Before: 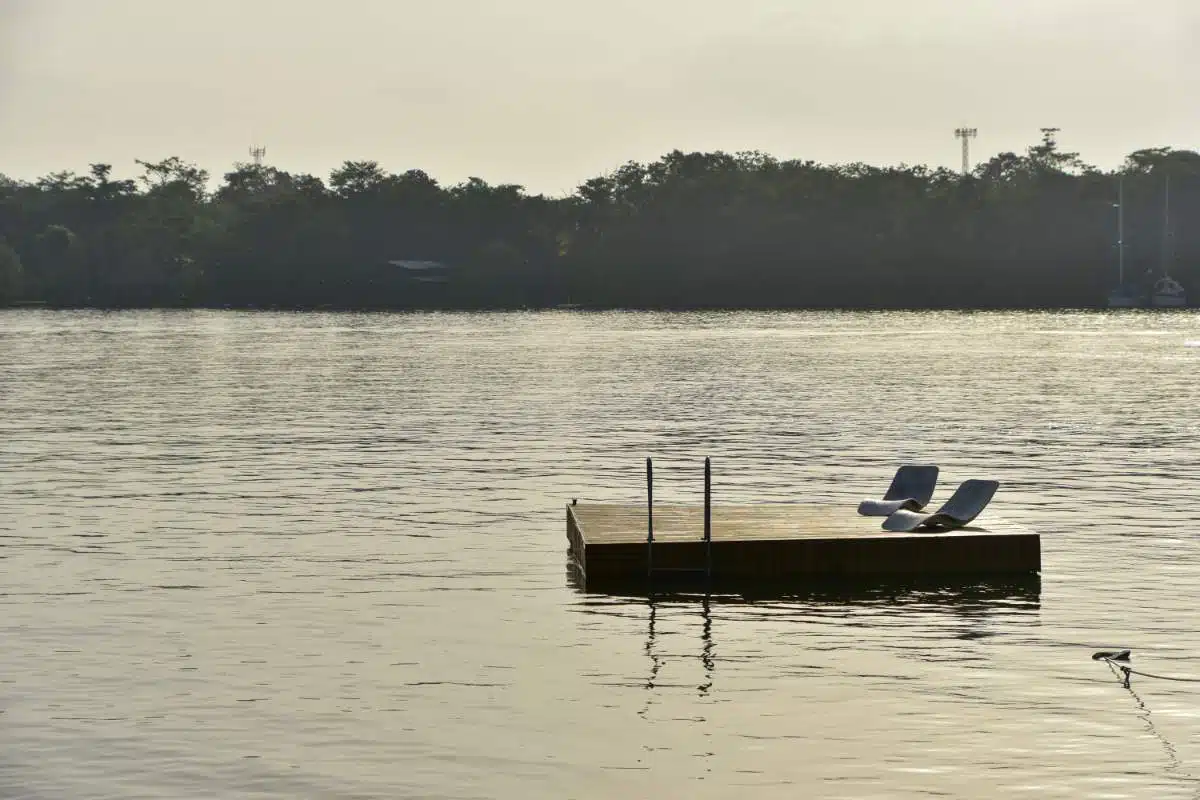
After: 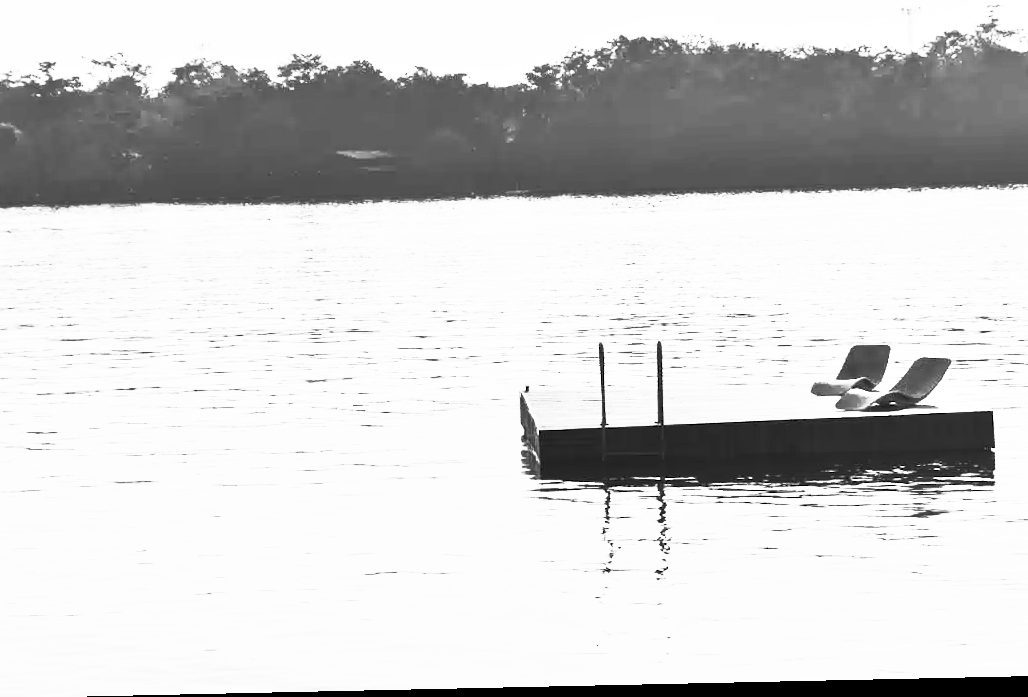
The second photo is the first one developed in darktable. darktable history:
rotate and perspective: rotation -1.24°, automatic cropping off
contrast brightness saturation: contrast 1, brightness 1, saturation 1
color balance rgb: perceptual saturation grading › global saturation 20%, perceptual saturation grading › highlights -25%, perceptual saturation grading › shadows 25%
color zones: curves: ch1 [(0.25, 0.5) (0.747, 0.71)]
crop and rotate: left 4.842%, top 15.51%, right 10.668%
monochrome: on, module defaults
exposure: exposure 0.564 EV, compensate highlight preservation false
